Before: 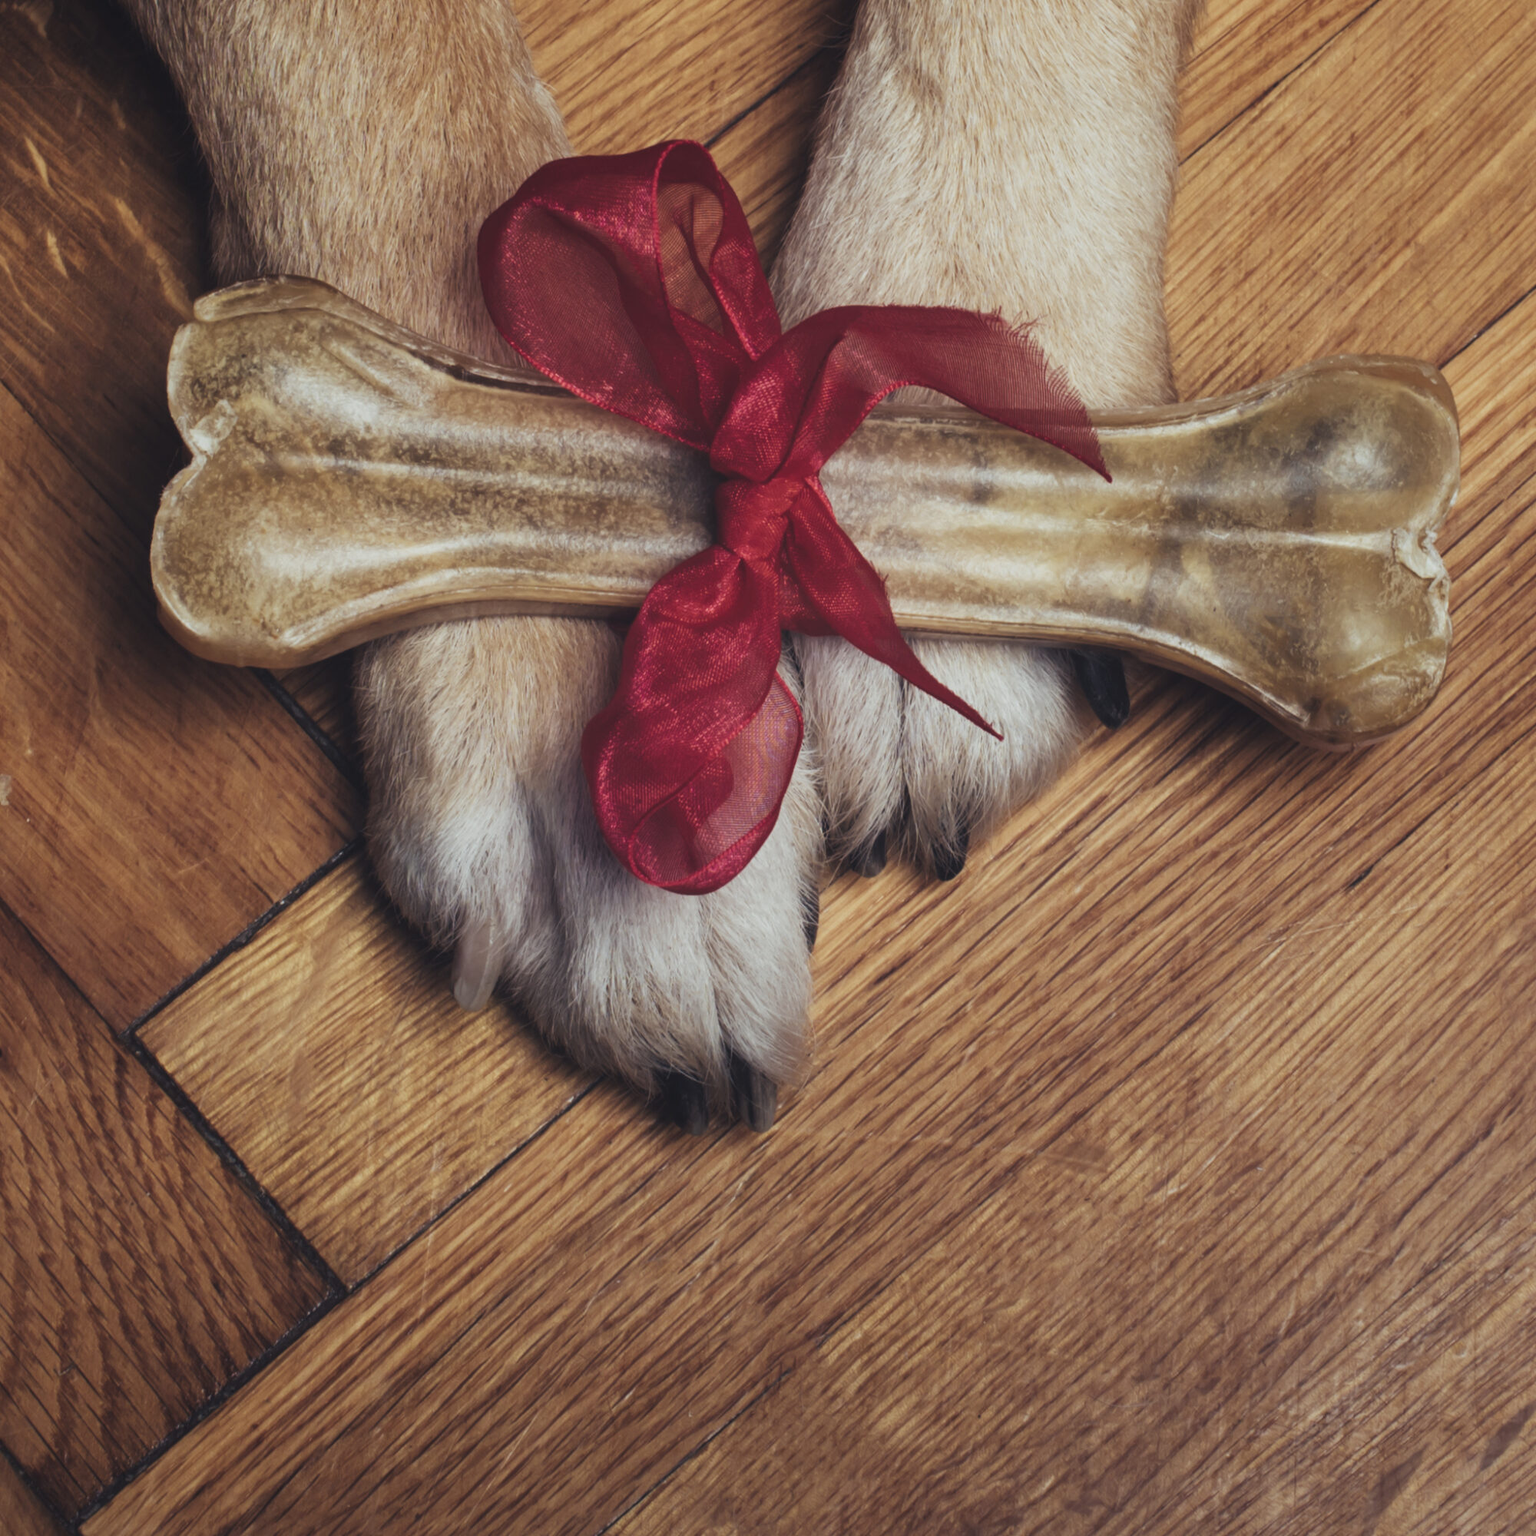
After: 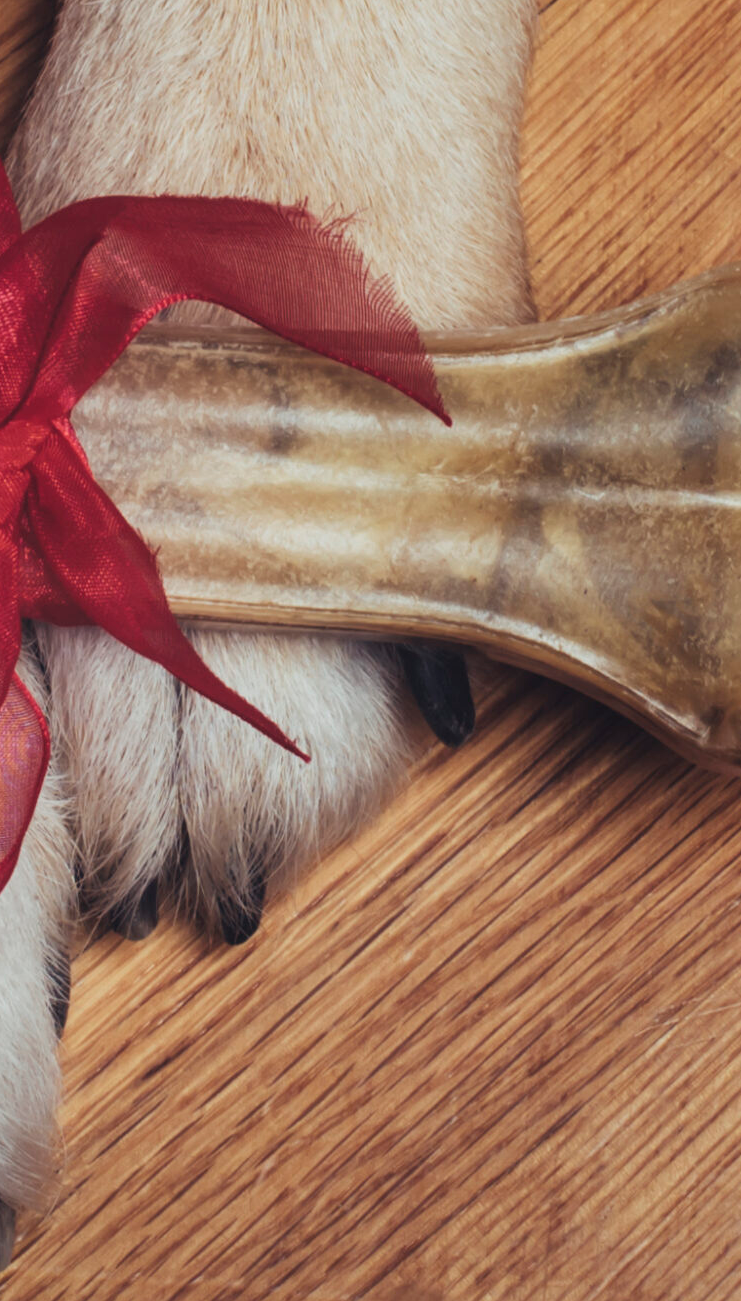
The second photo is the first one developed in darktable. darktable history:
crop and rotate: left 49.844%, top 10.108%, right 13.101%, bottom 24.839%
